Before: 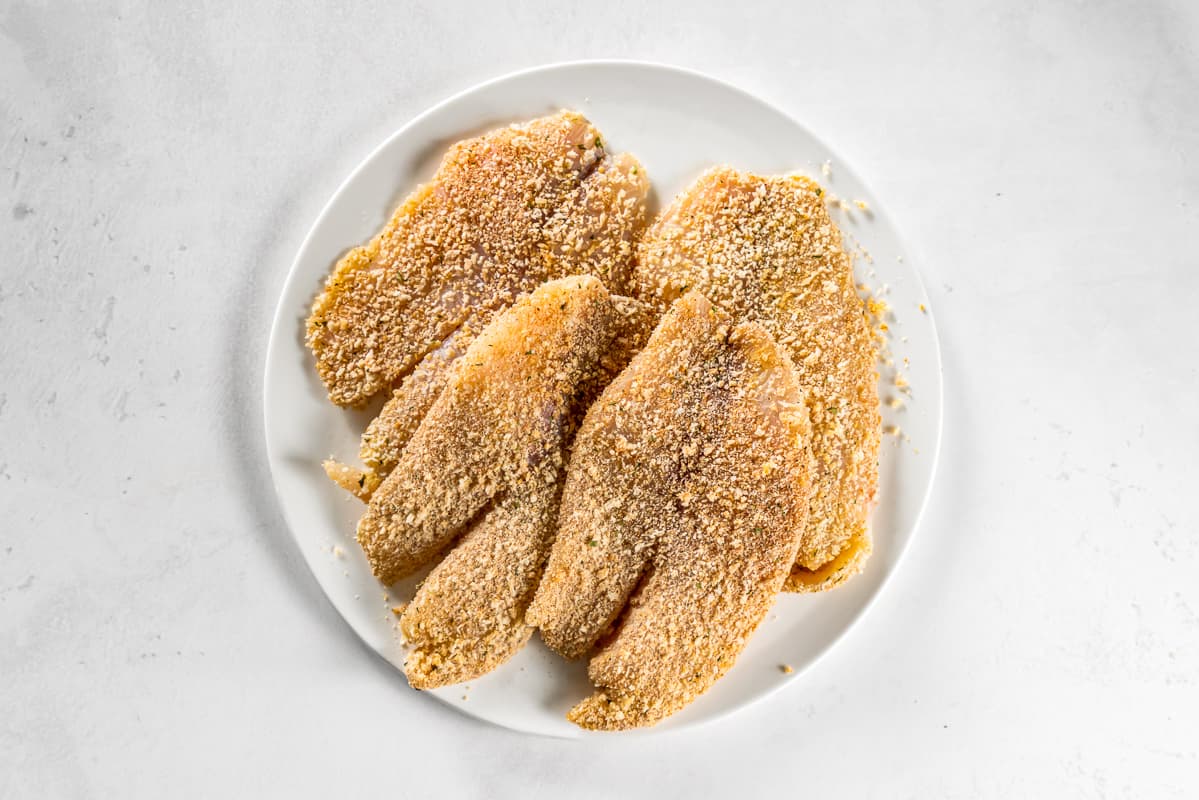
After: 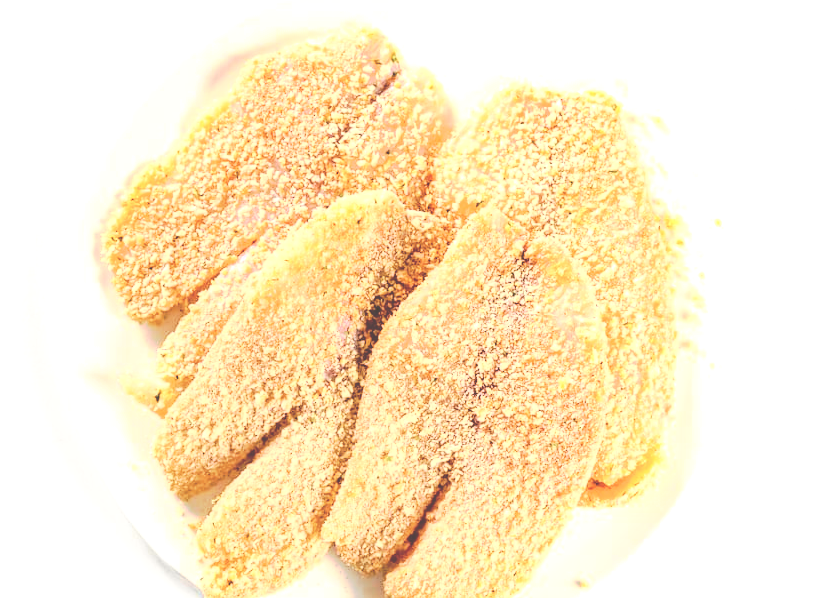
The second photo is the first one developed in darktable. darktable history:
crop and rotate: left 17.046%, top 10.659%, right 12.989%, bottom 14.553%
exposure: exposure 1.2 EV, compensate highlight preservation false
base curve: curves: ch0 [(0, 0) (0.032, 0.037) (0.105, 0.228) (0.435, 0.76) (0.856, 0.983) (1, 1)]
tone curve: curves: ch0 [(0, 0) (0.003, 0.278) (0.011, 0.282) (0.025, 0.282) (0.044, 0.29) (0.069, 0.295) (0.1, 0.306) (0.136, 0.316) (0.177, 0.33) (0.224, 0.358) (0.277, 0.403) (0.335, 0.451) (0.399, 0.505) (0.468, 0.558) (0.543, 0.611) (0.623, 0.679) (0.709, 0.751) (0.801, 0.815) (0.898, 0.863) (1, 1)], preserve colors none
